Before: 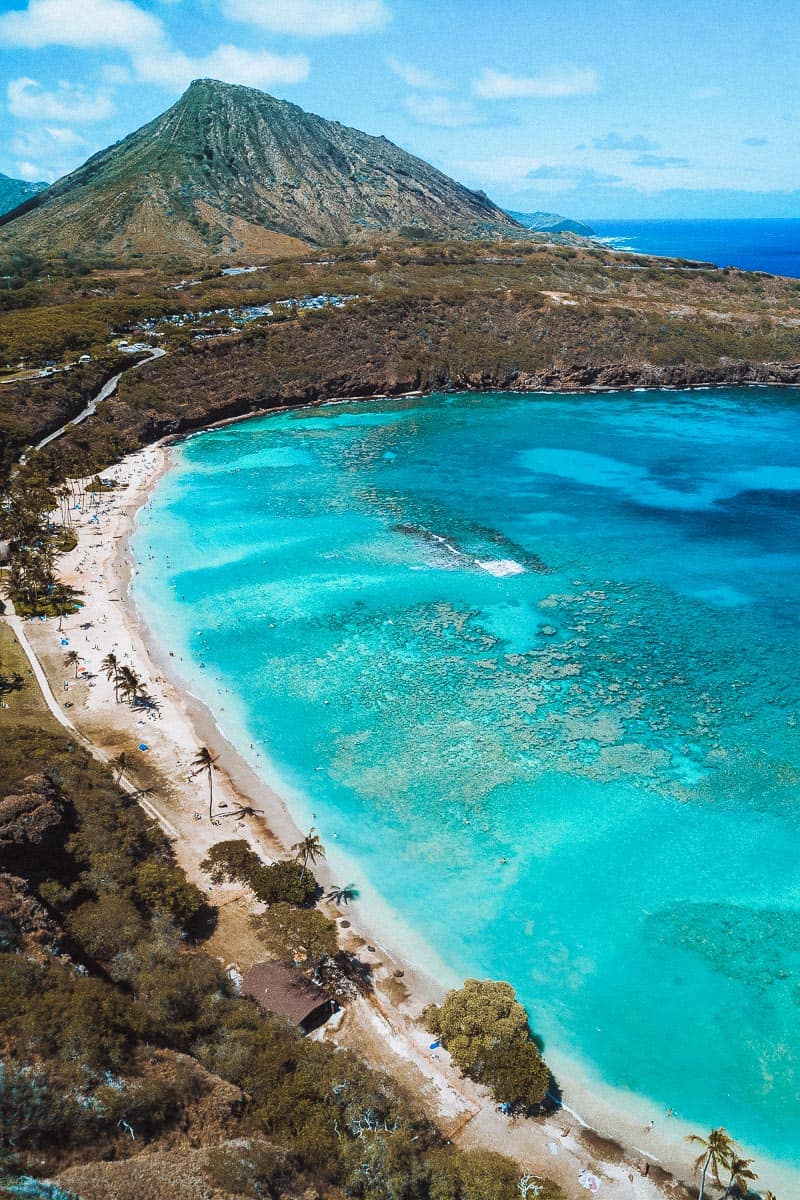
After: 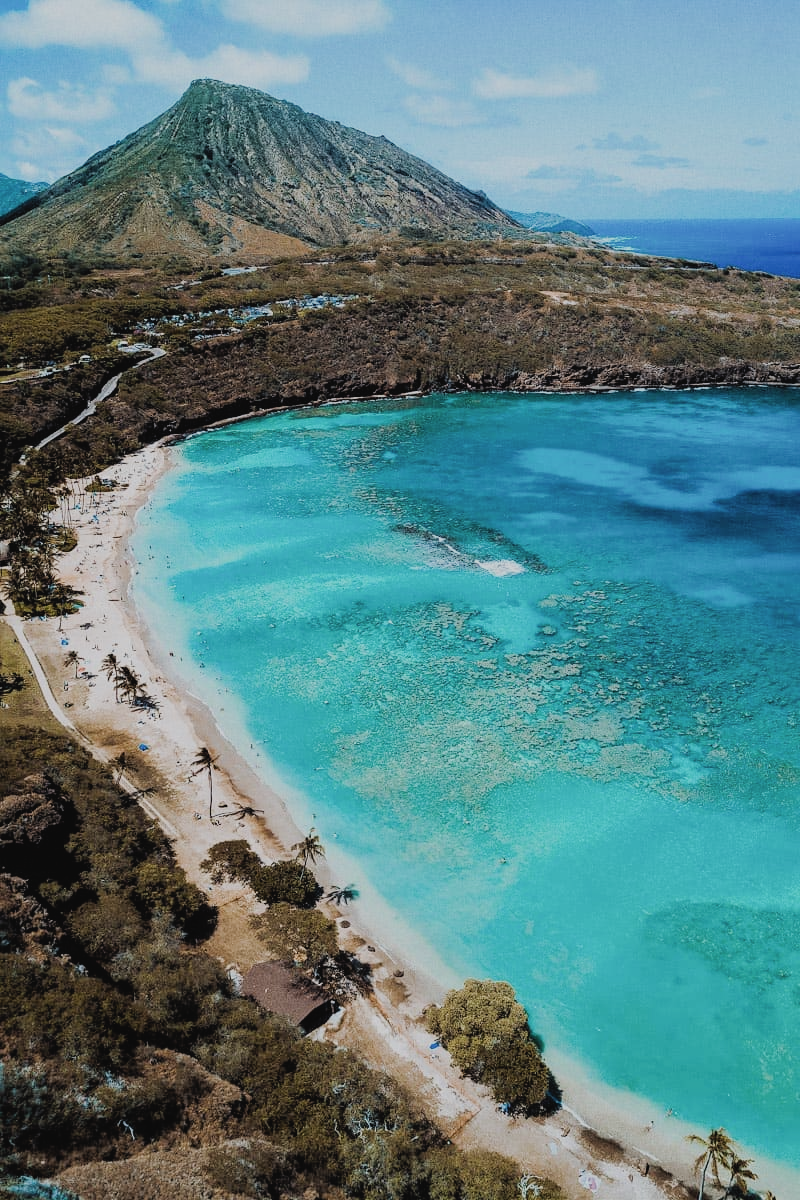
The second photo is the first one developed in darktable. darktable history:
filmic rgb: black relative exposure -5.03 EV, white relative exposure 3.99 EV, threshold 2.95 EV, hardness 2.91, contrast 1.099, highlights saturation mix -20.51%, enable highlight reconstruction true
contrast brightness saturation: contrast -0.076, brightness -0.036, saturation -0.109
